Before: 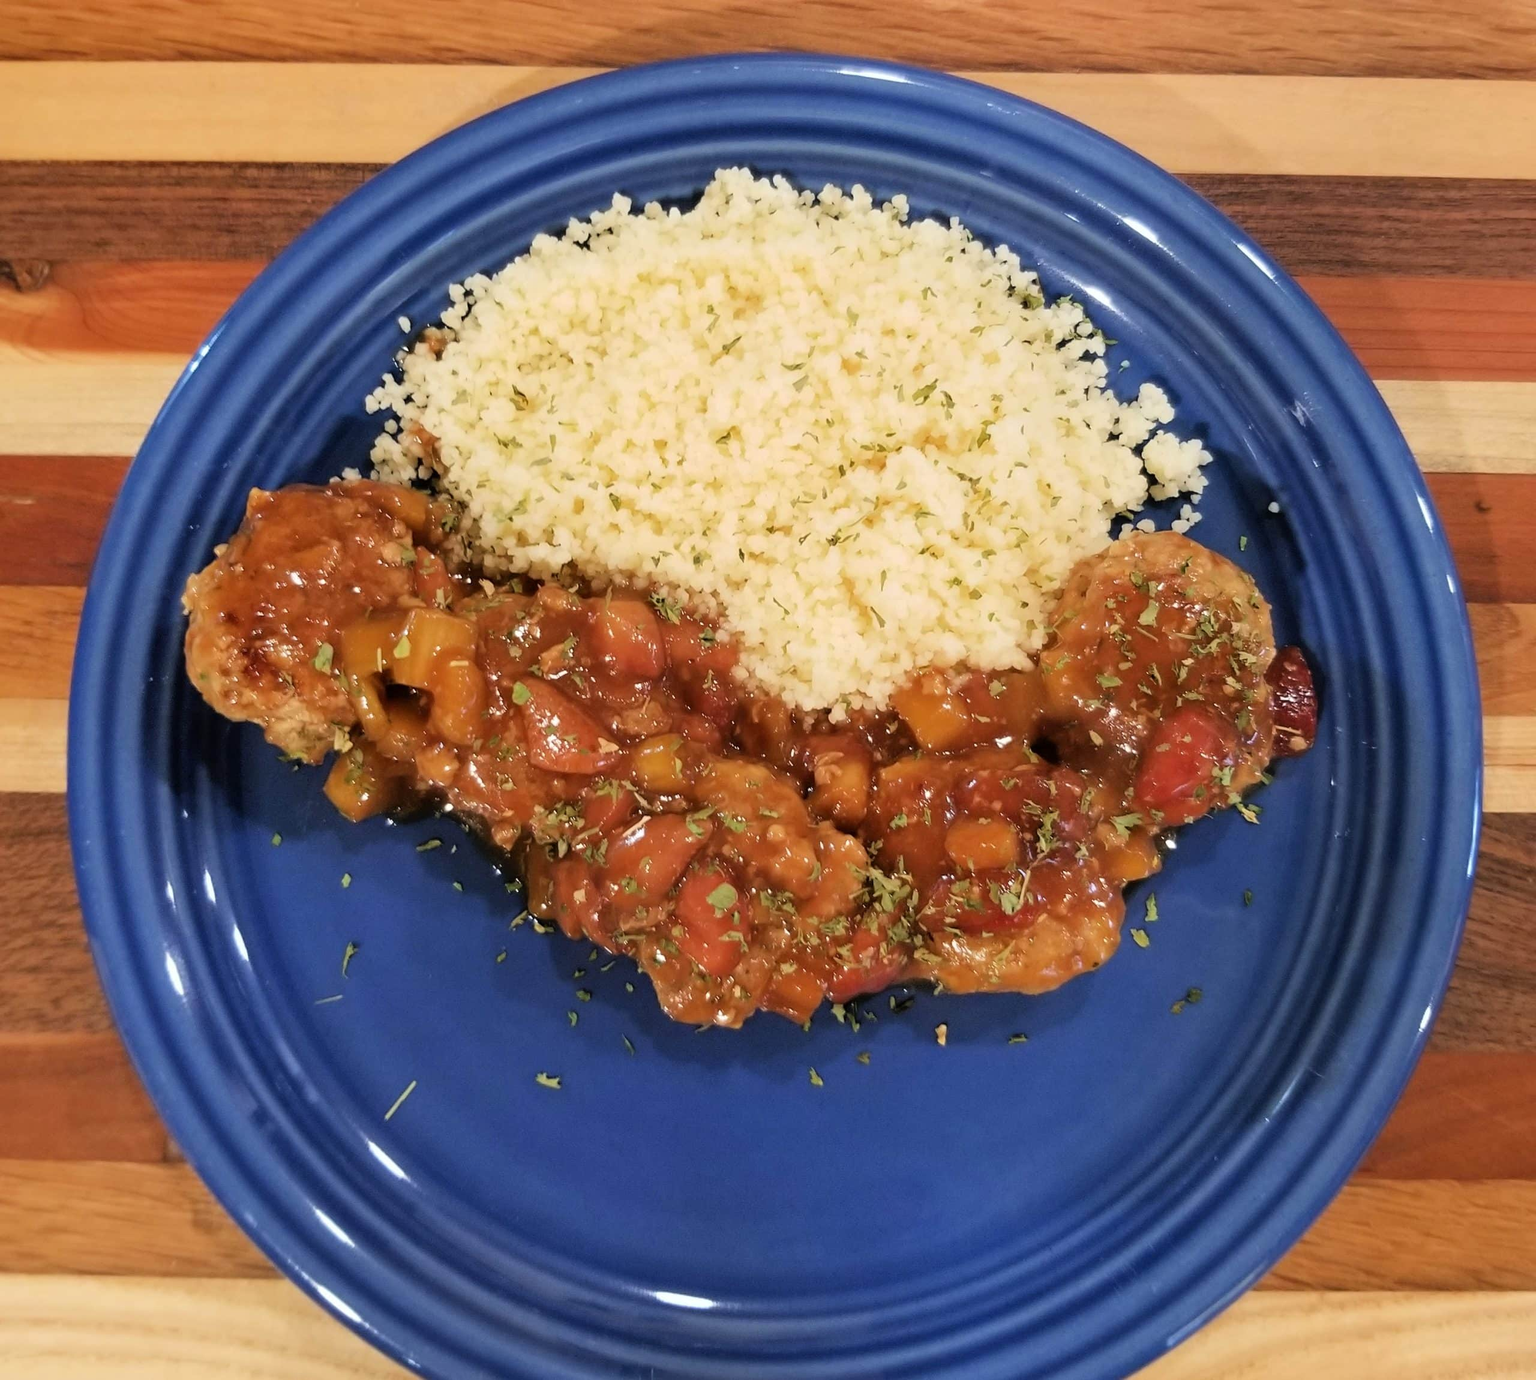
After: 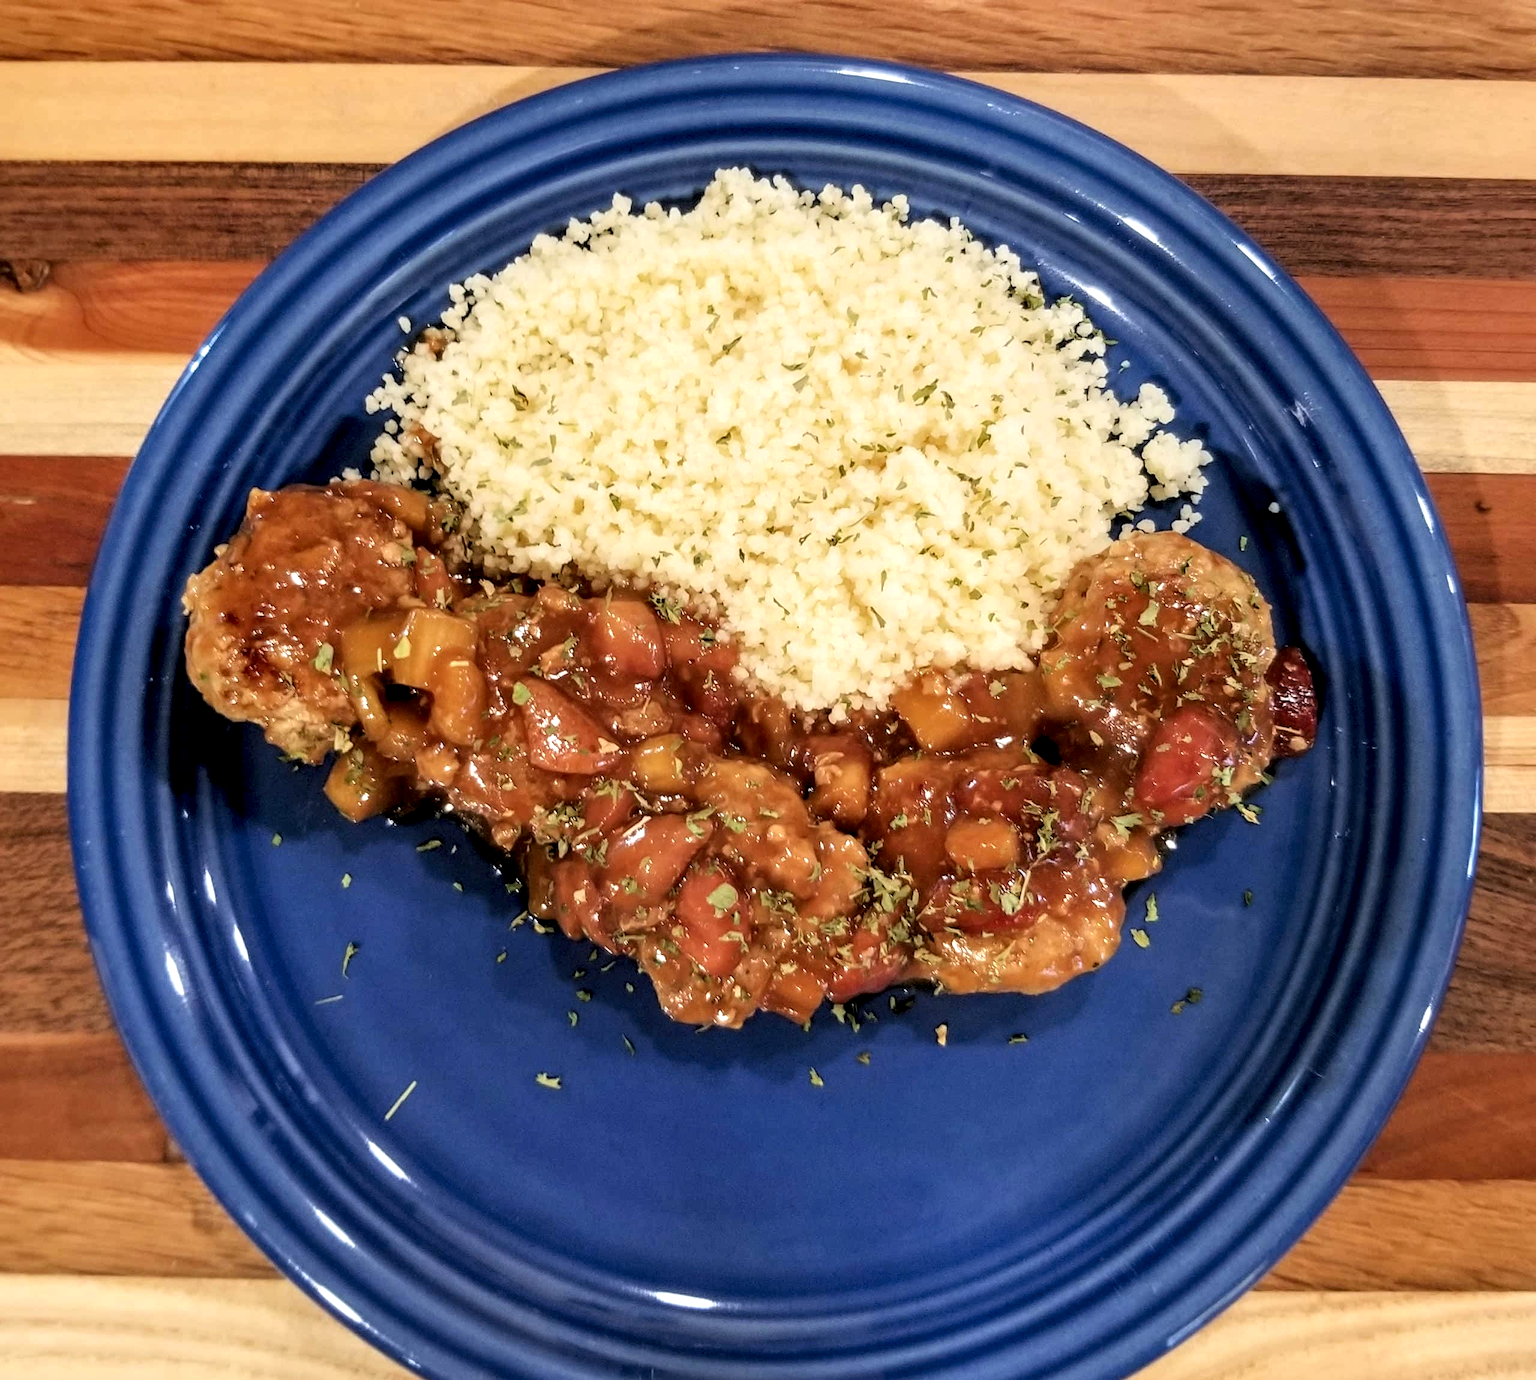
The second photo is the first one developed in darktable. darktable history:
local contrast: highlights 60%, shadows 60%, detail 160%
base curve: curves: ch0 [(0, 0) (0.283, 0.295) (1, 1)], preserve colors none
